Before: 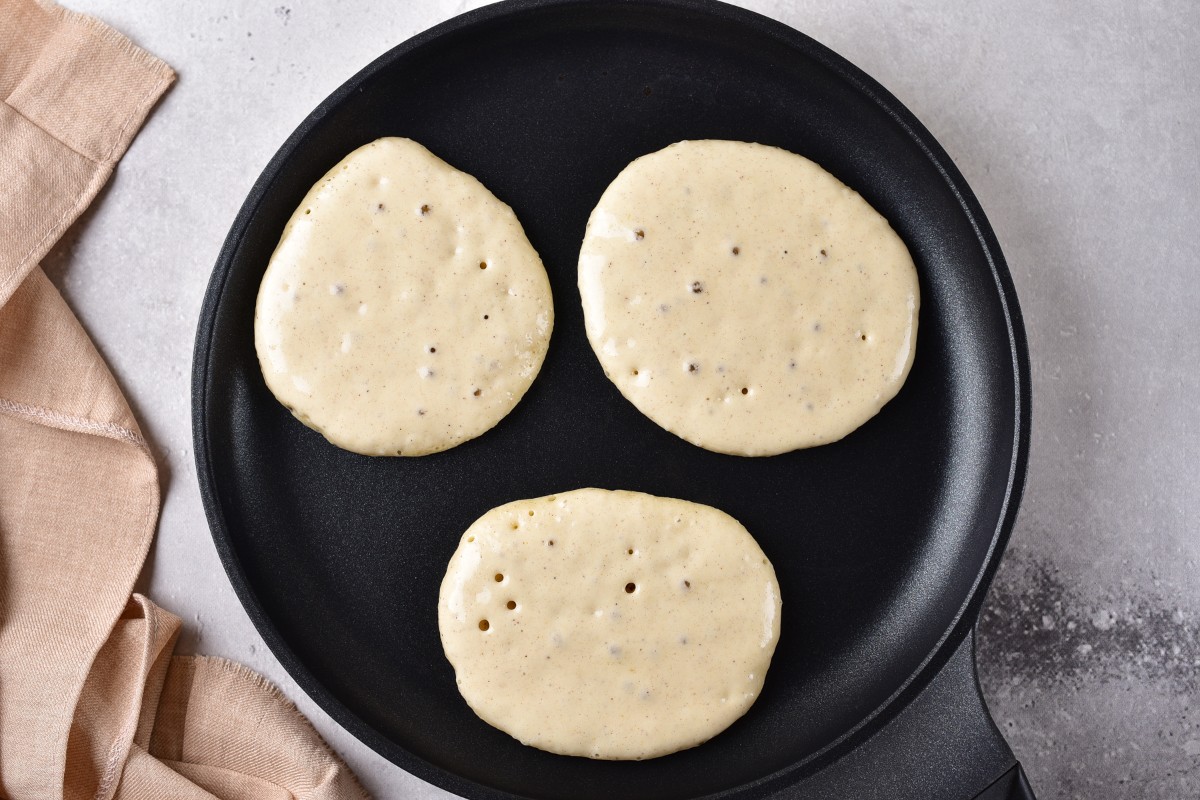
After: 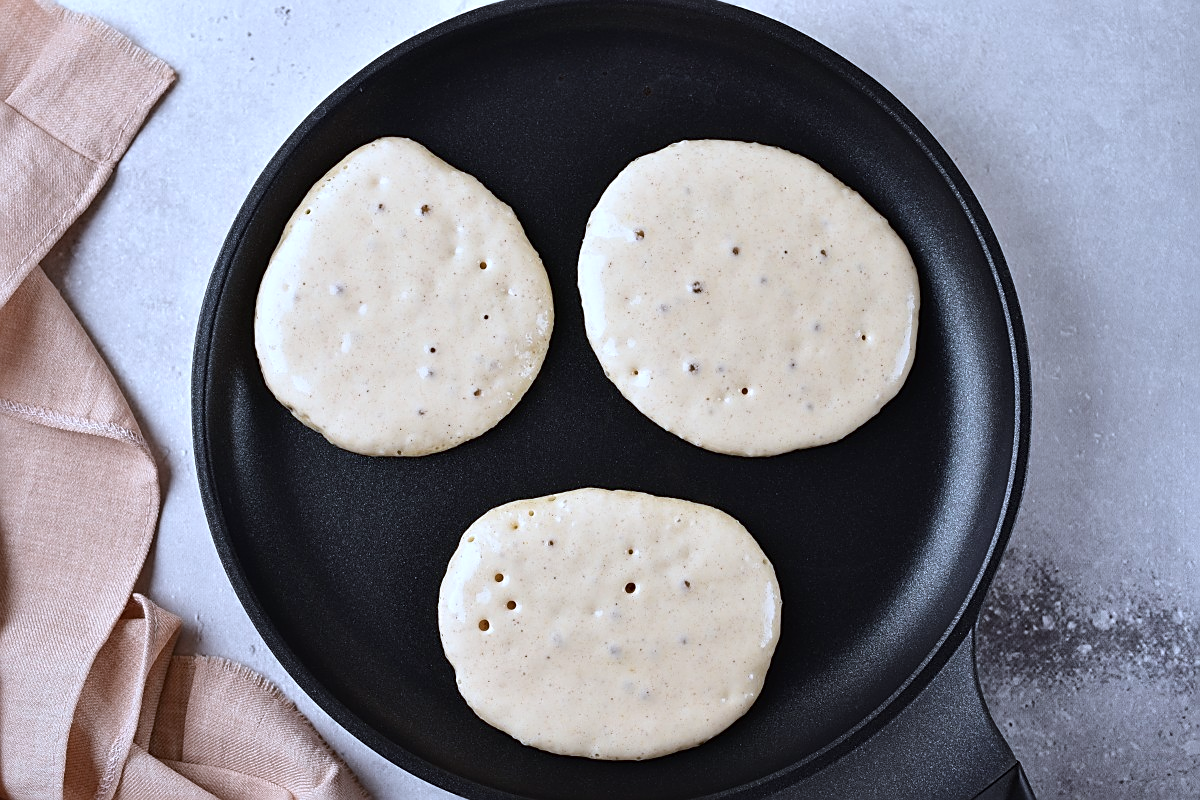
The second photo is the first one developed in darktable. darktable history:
sharpen: on, module defaults
contrast brightness saturation: saturation -0.05
color correction: highlights a* -2.24, highlights b* -18.1
